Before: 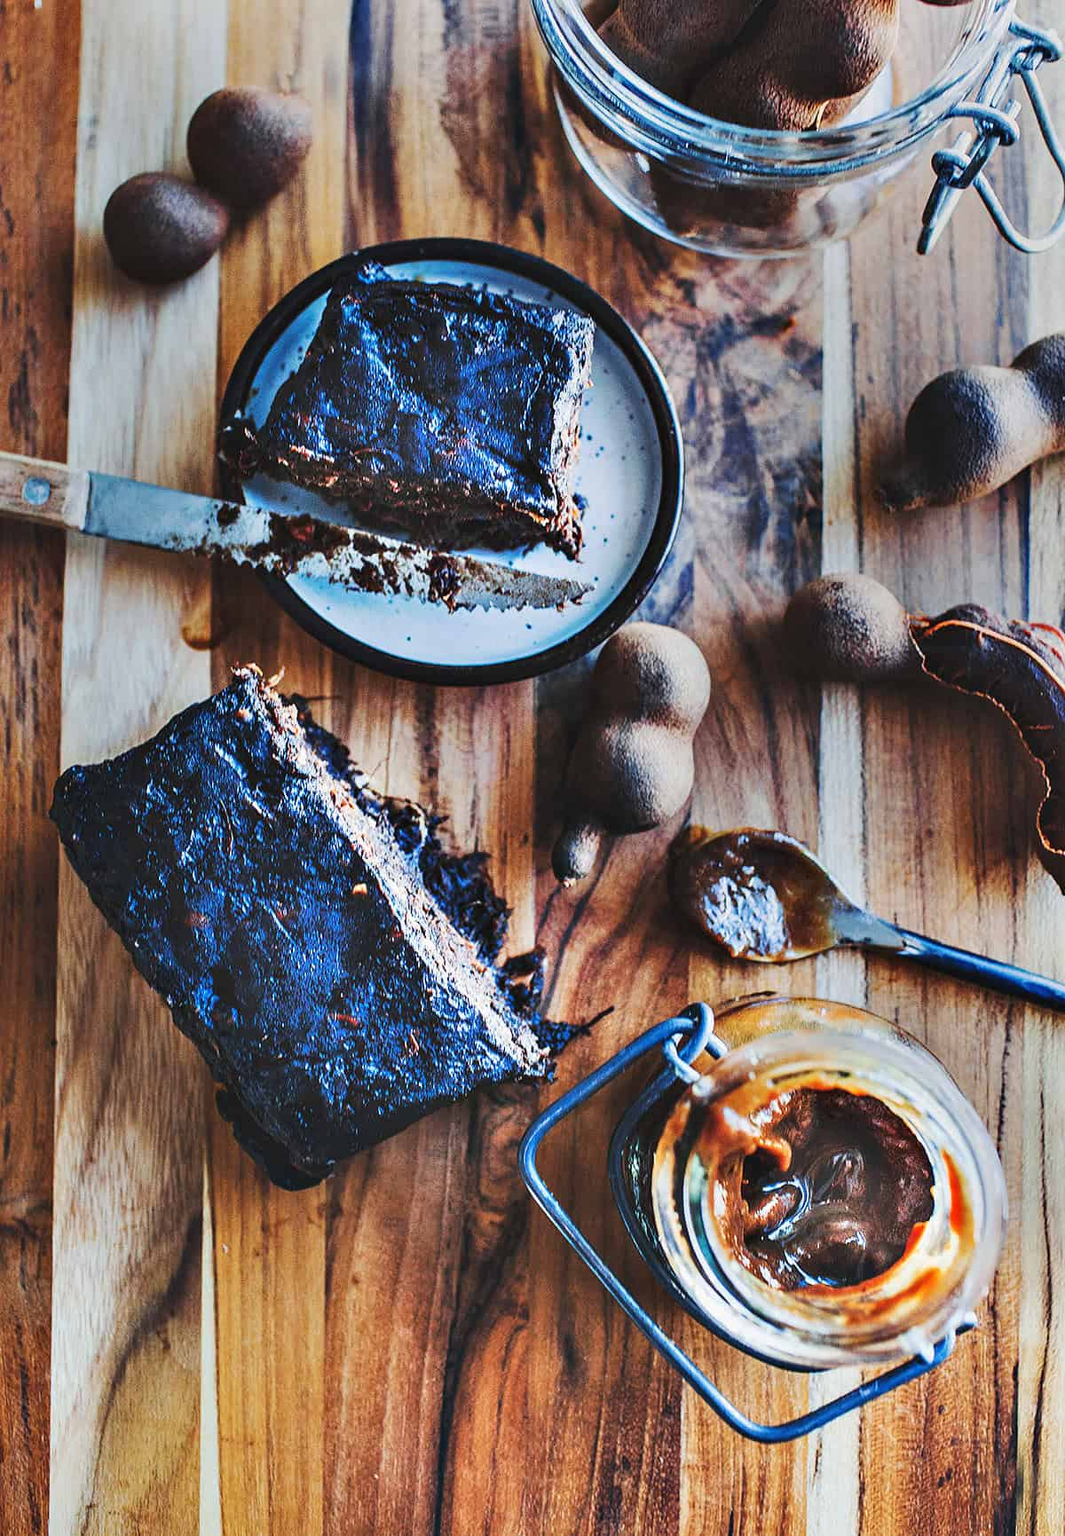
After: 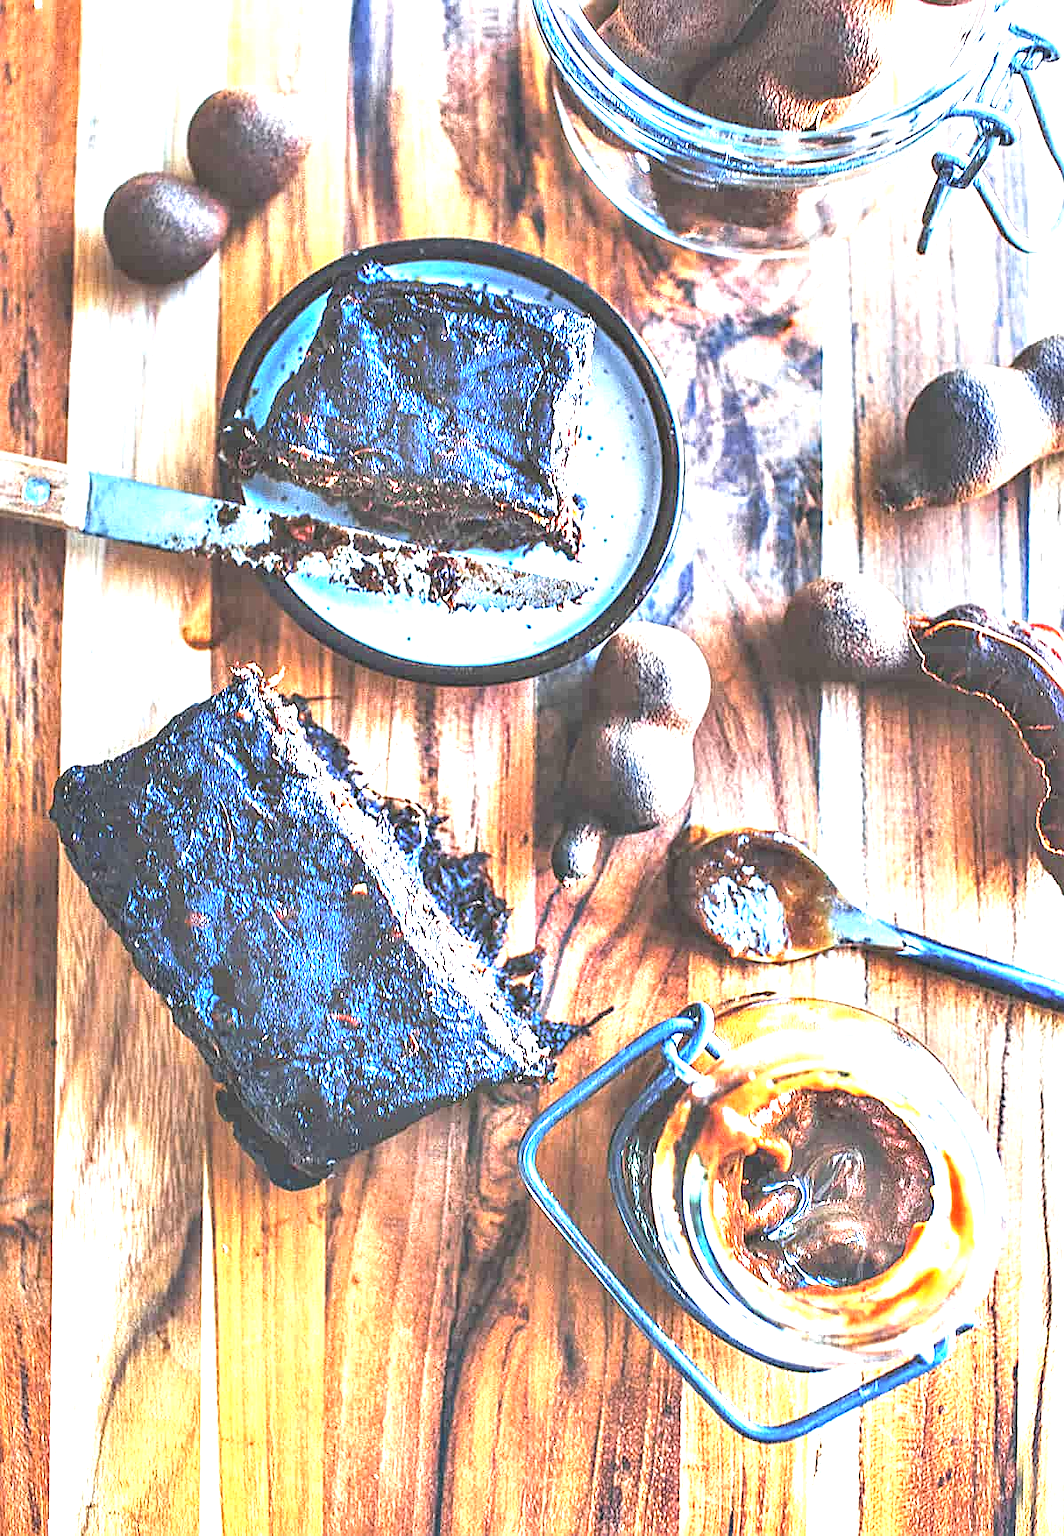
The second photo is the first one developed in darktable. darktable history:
local contrast: on, module defaults
sharpen: on, module defaults
contrast brightness saturation: brightness 0.152
exposure: black level correction 0, exposure 1.76 EV, compensate highlight preservation false
